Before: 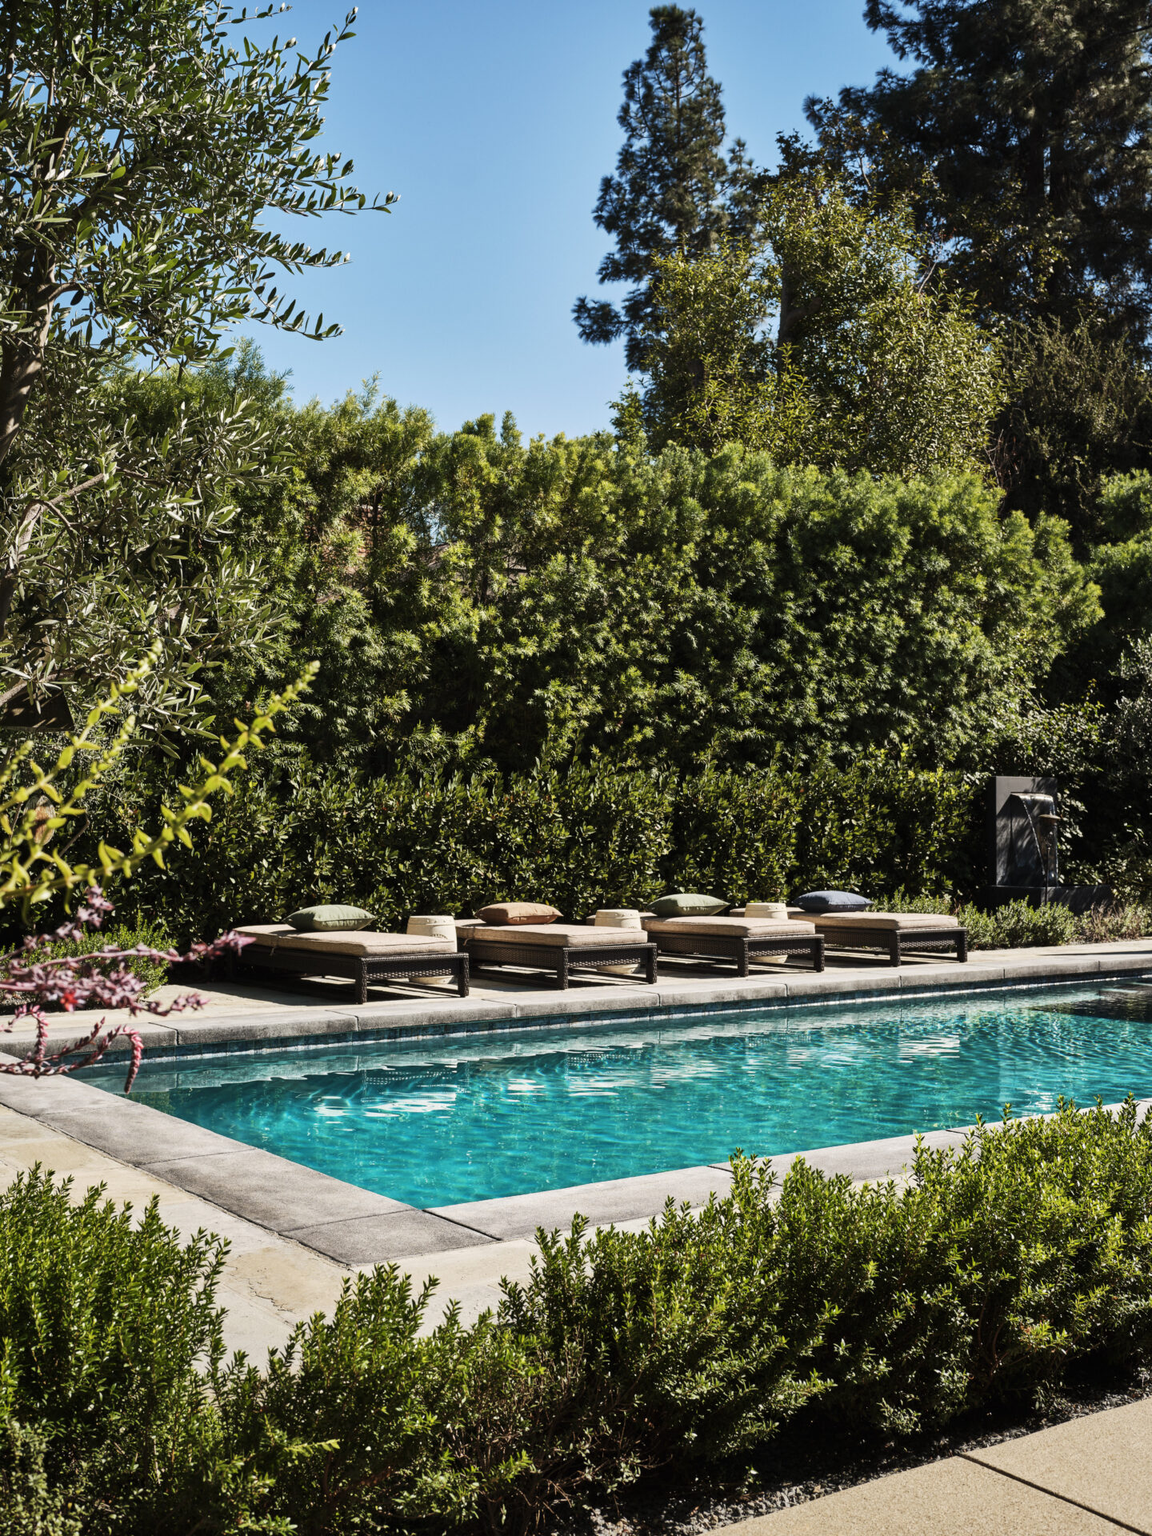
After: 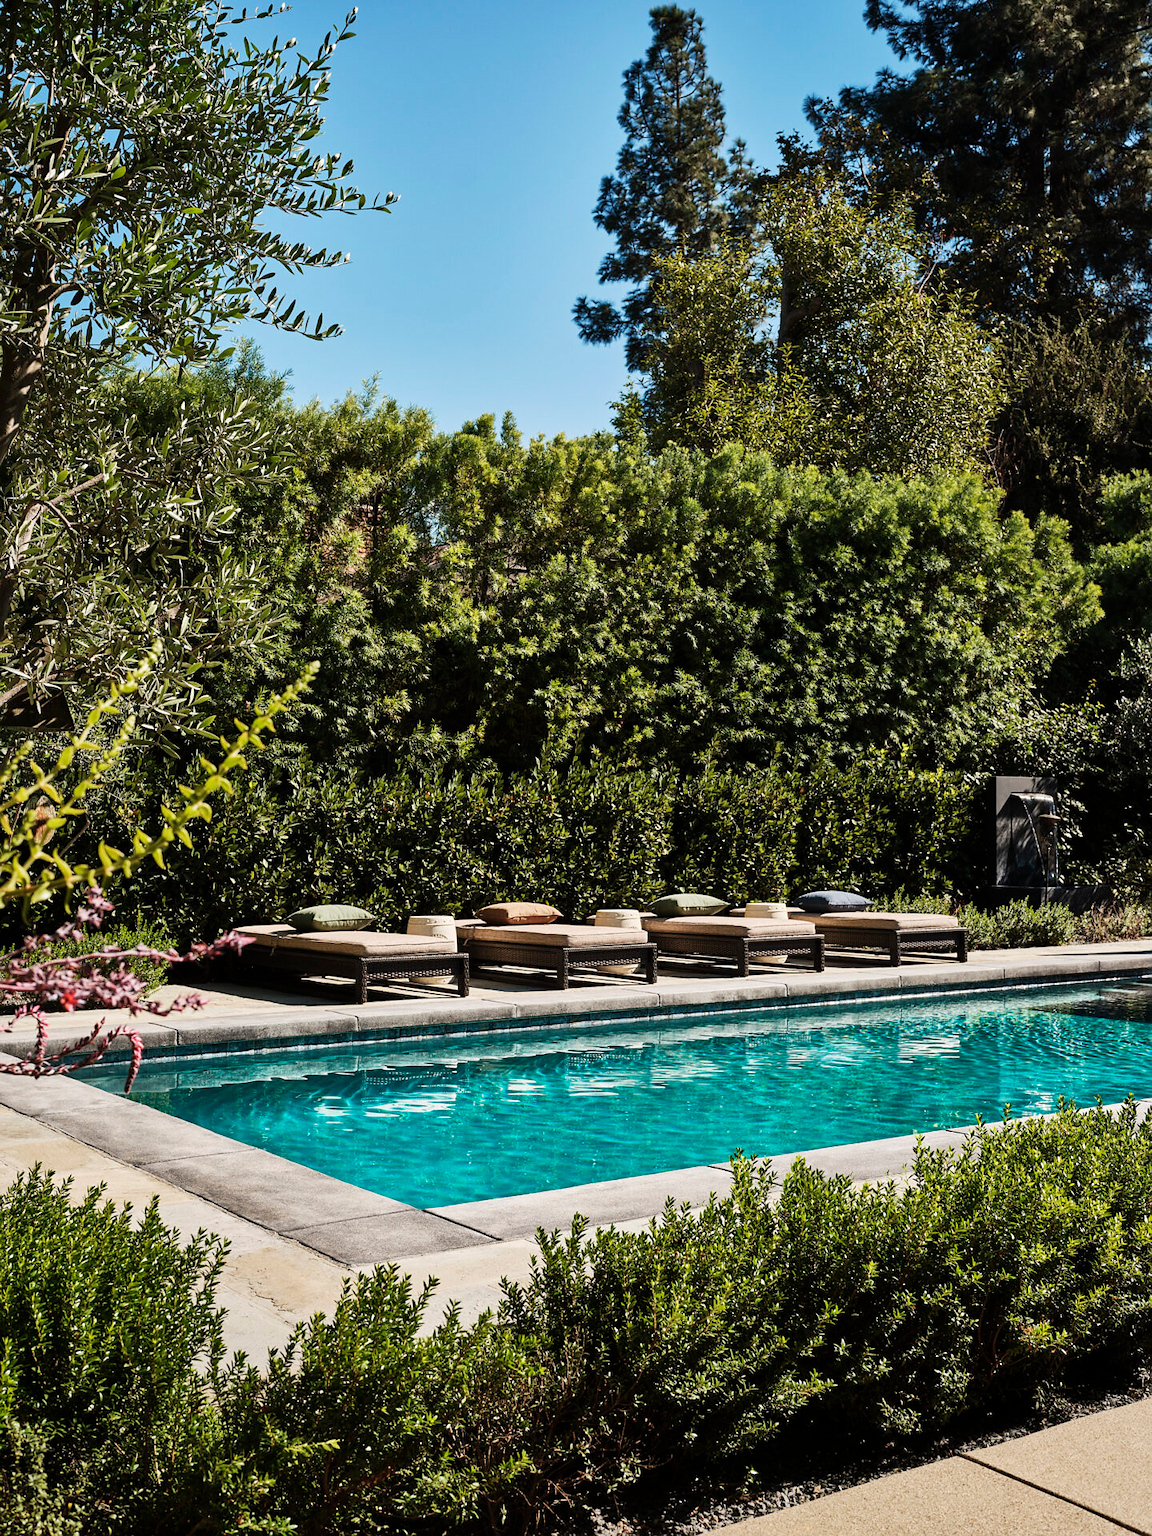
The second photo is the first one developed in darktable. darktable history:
sharpen: radius 1.02, threshold 1.031
